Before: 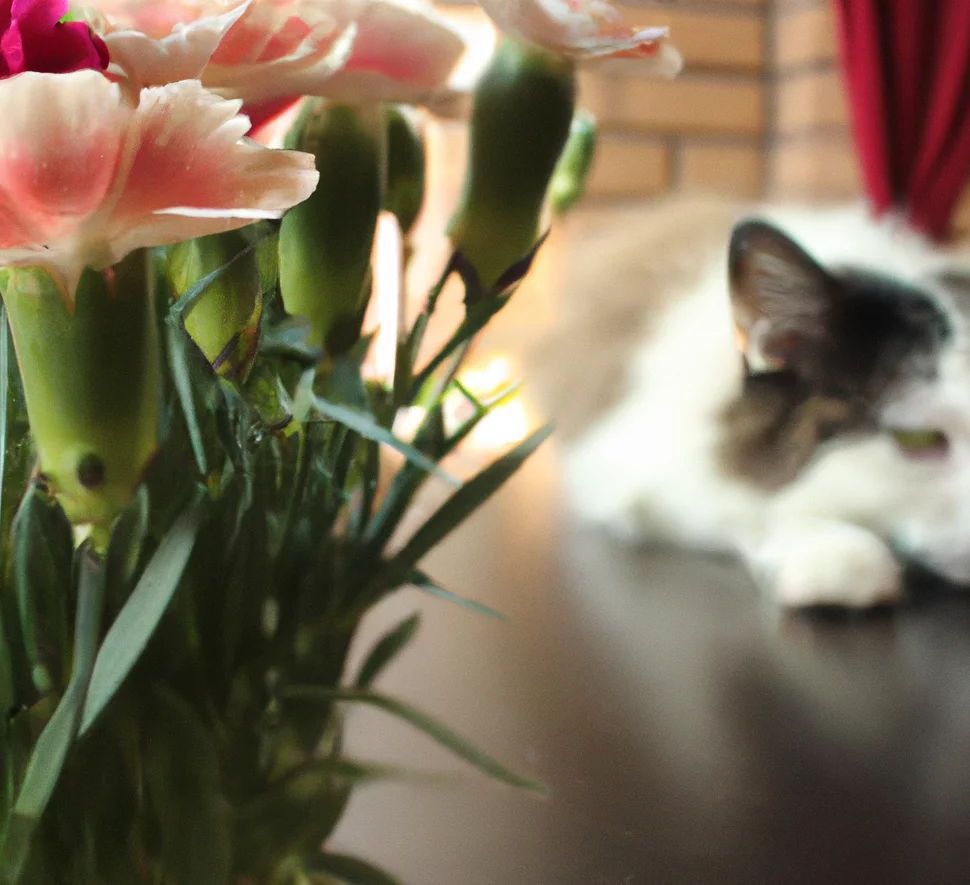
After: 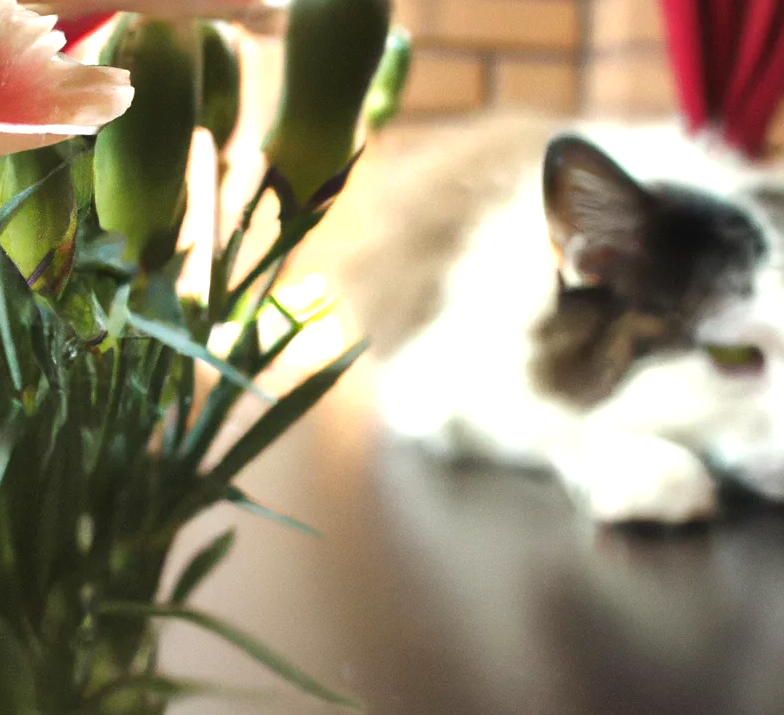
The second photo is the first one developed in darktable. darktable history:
exposure: exposure 0.556 EV, compensate highlight preservation false
shadows and highlights: soften with gaussian
crop: left 19.159%, top 9.58%, bottom 9.58%
